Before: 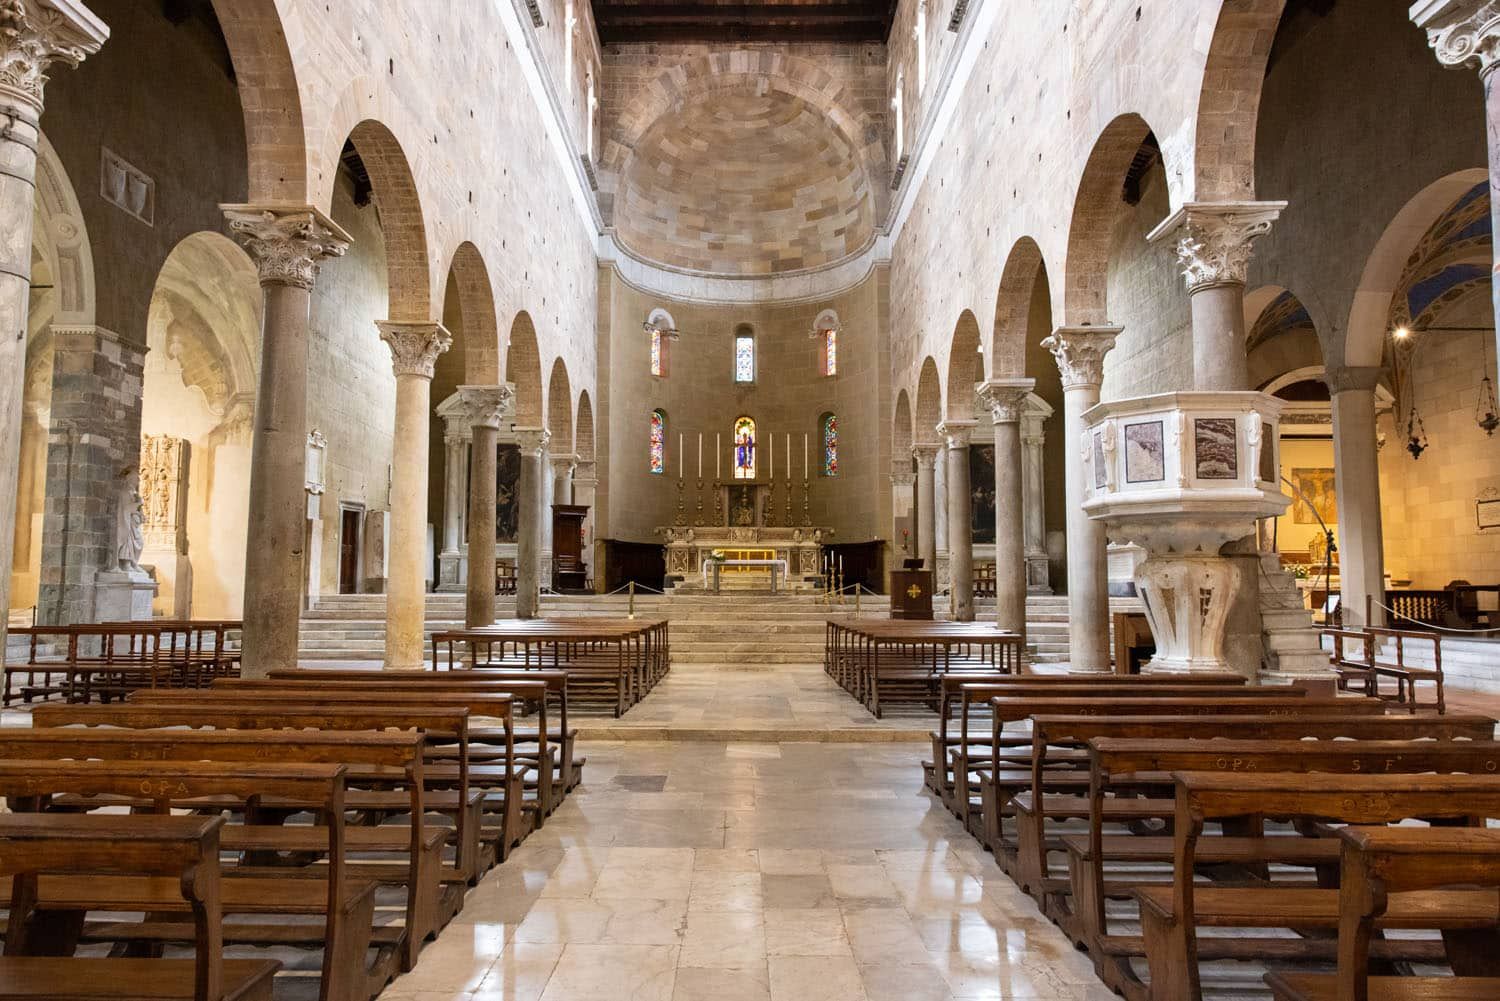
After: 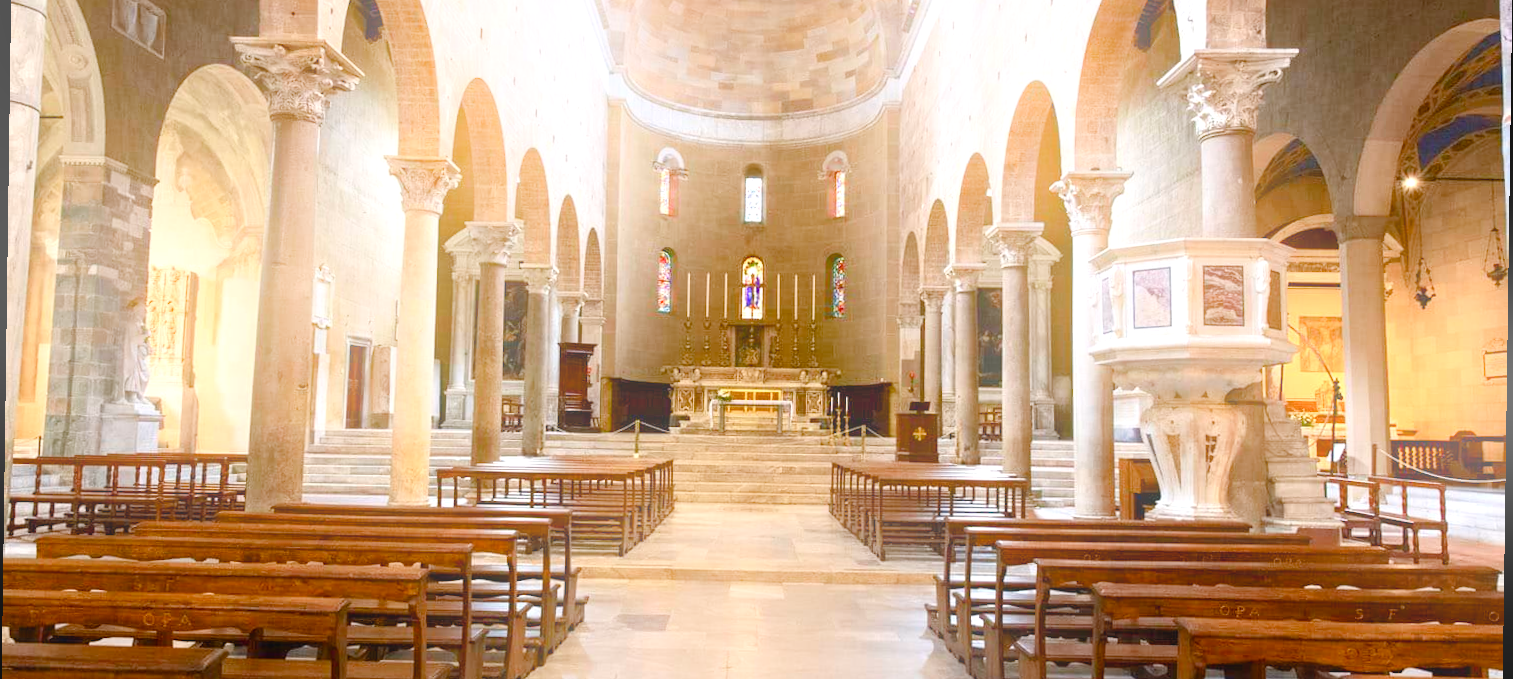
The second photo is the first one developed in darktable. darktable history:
contrast brightness saturation: contrast 0.08, saturation 0.2
color balance rgb: shadows lift › chroma 1%, shadows lift › hue 113°, highlights gain › chroma 0.2%, highlights gain › hue 333°, perceptual saturation grading › global saturation 20%, perceptual saturation grading › highlights -50%, perceptual saturation grading › shadows 25%, contrast -10%
exposure: exposure 0.785 EV, compensate highlight preservation false
crop: top 16.727%, bottom 16.727%
rotate and perspective: rotation 0.8°, automatic cropping off
bloom: on, module defaults
